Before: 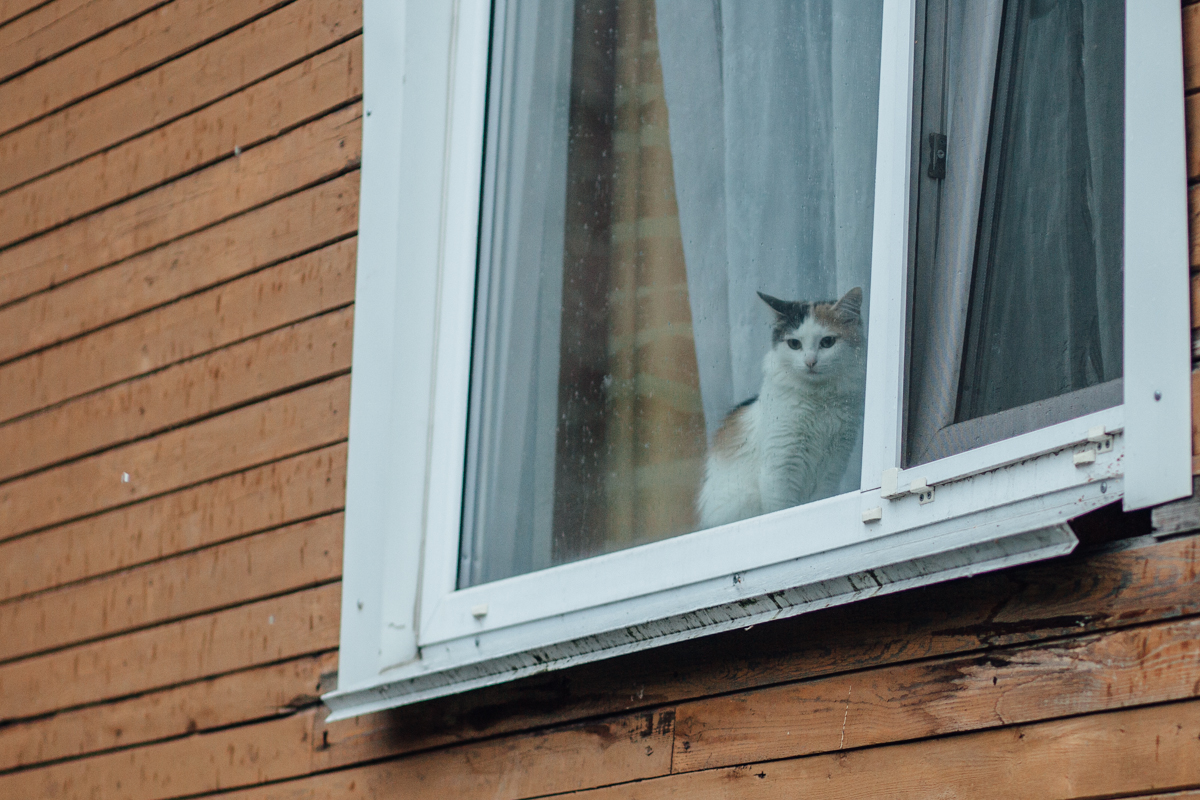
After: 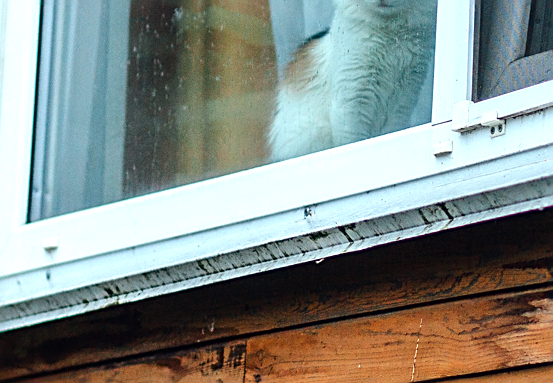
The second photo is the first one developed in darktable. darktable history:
contrast brightness saturation: saturation 0.486
sharpen: on, module defaults
exposure: exposure 0.3 EV, compensate highlight preservation false
crop: left 35.755%, top 45.988%, right 18.15%, bottom 6.113%
tone equalizer: -8 EV -0.377 EV, -7 EV -0.409 EV, -6 EV -0.347 EV, -5 EV -0.211 EV, -3 EV 0.19 EV, -2 EV 0.342 EV, -1 EV 0.415 EV, +0 EV 0.388 EV, edges refinement/feathering 500, mask exposure compensation -1.57 EV, preserve details no
